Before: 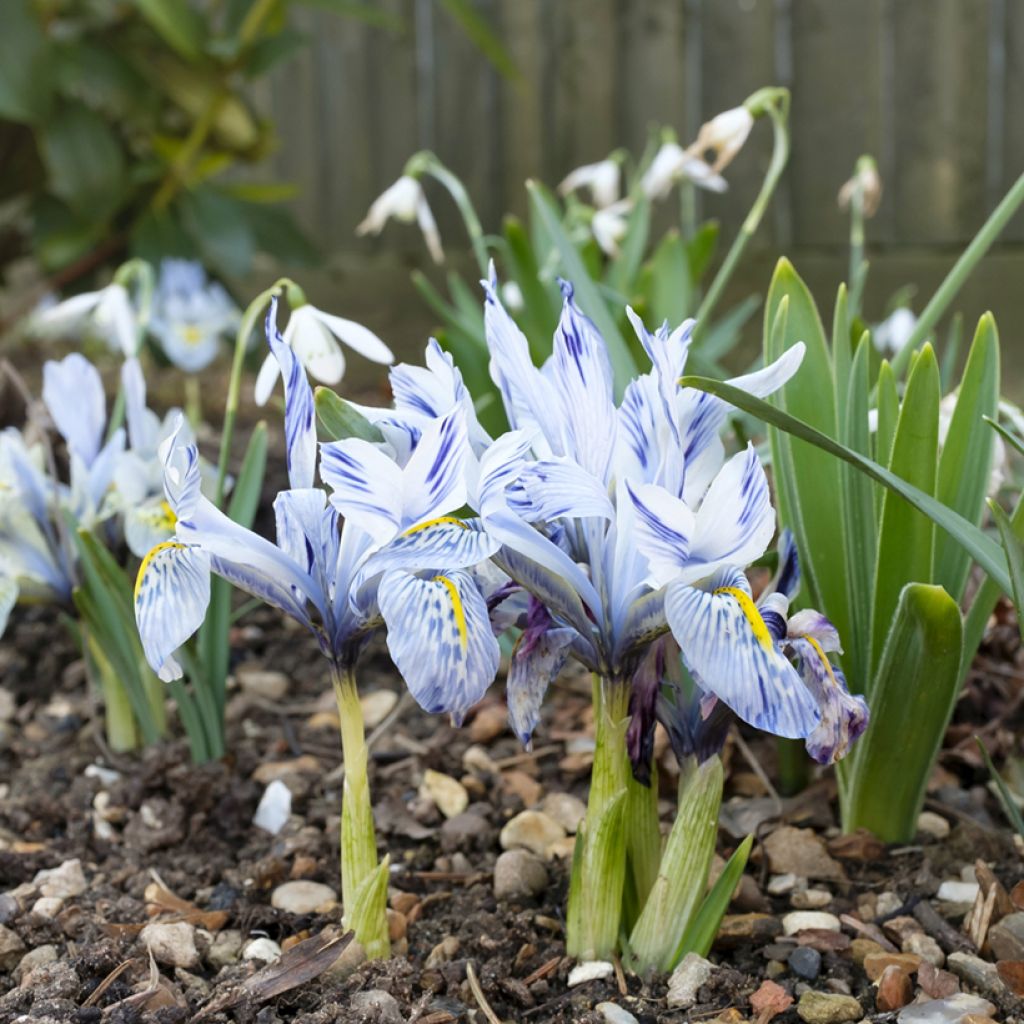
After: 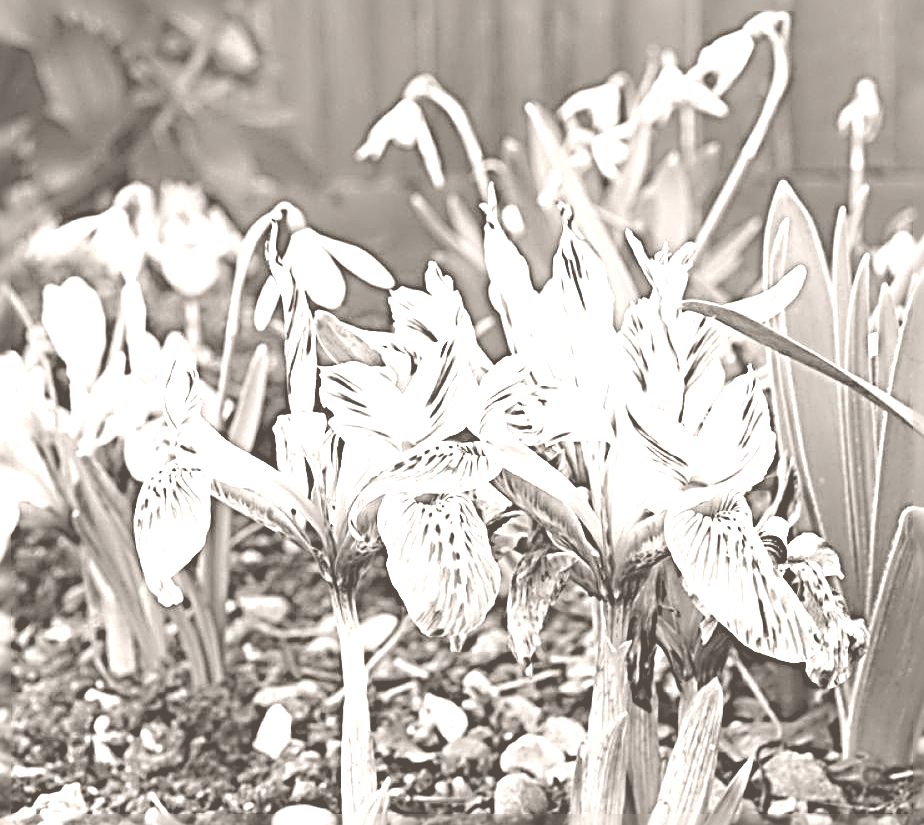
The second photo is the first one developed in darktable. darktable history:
color balance rgb: saturation formula JzAzBz (2021)
crop: top 7.49%, right 9.717%, bottom 11.943%
colorize: hue 34.49°, saturation 35.33%, source mix 100%, lightness 55%, version 1
sharpen: radius 4.001, amount 2
